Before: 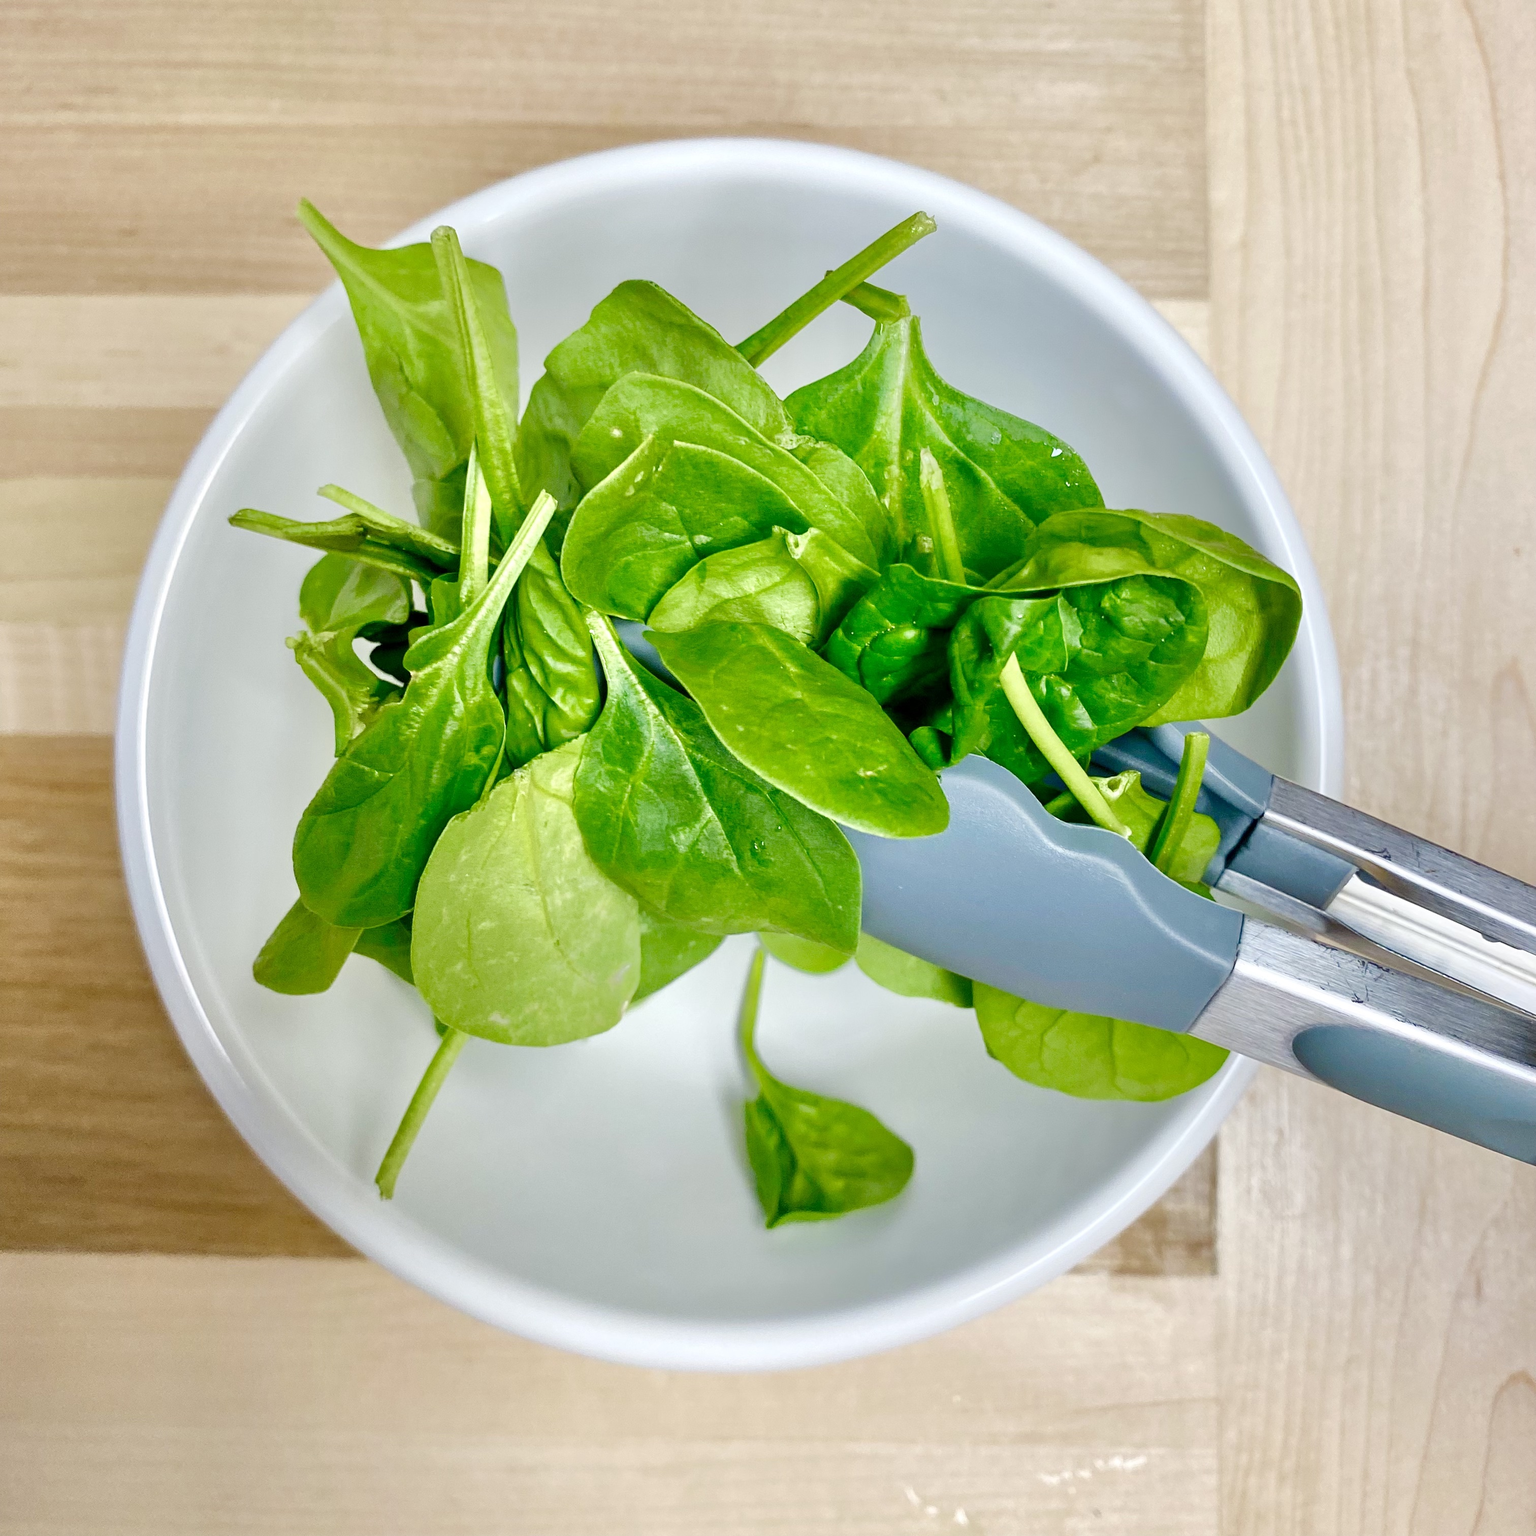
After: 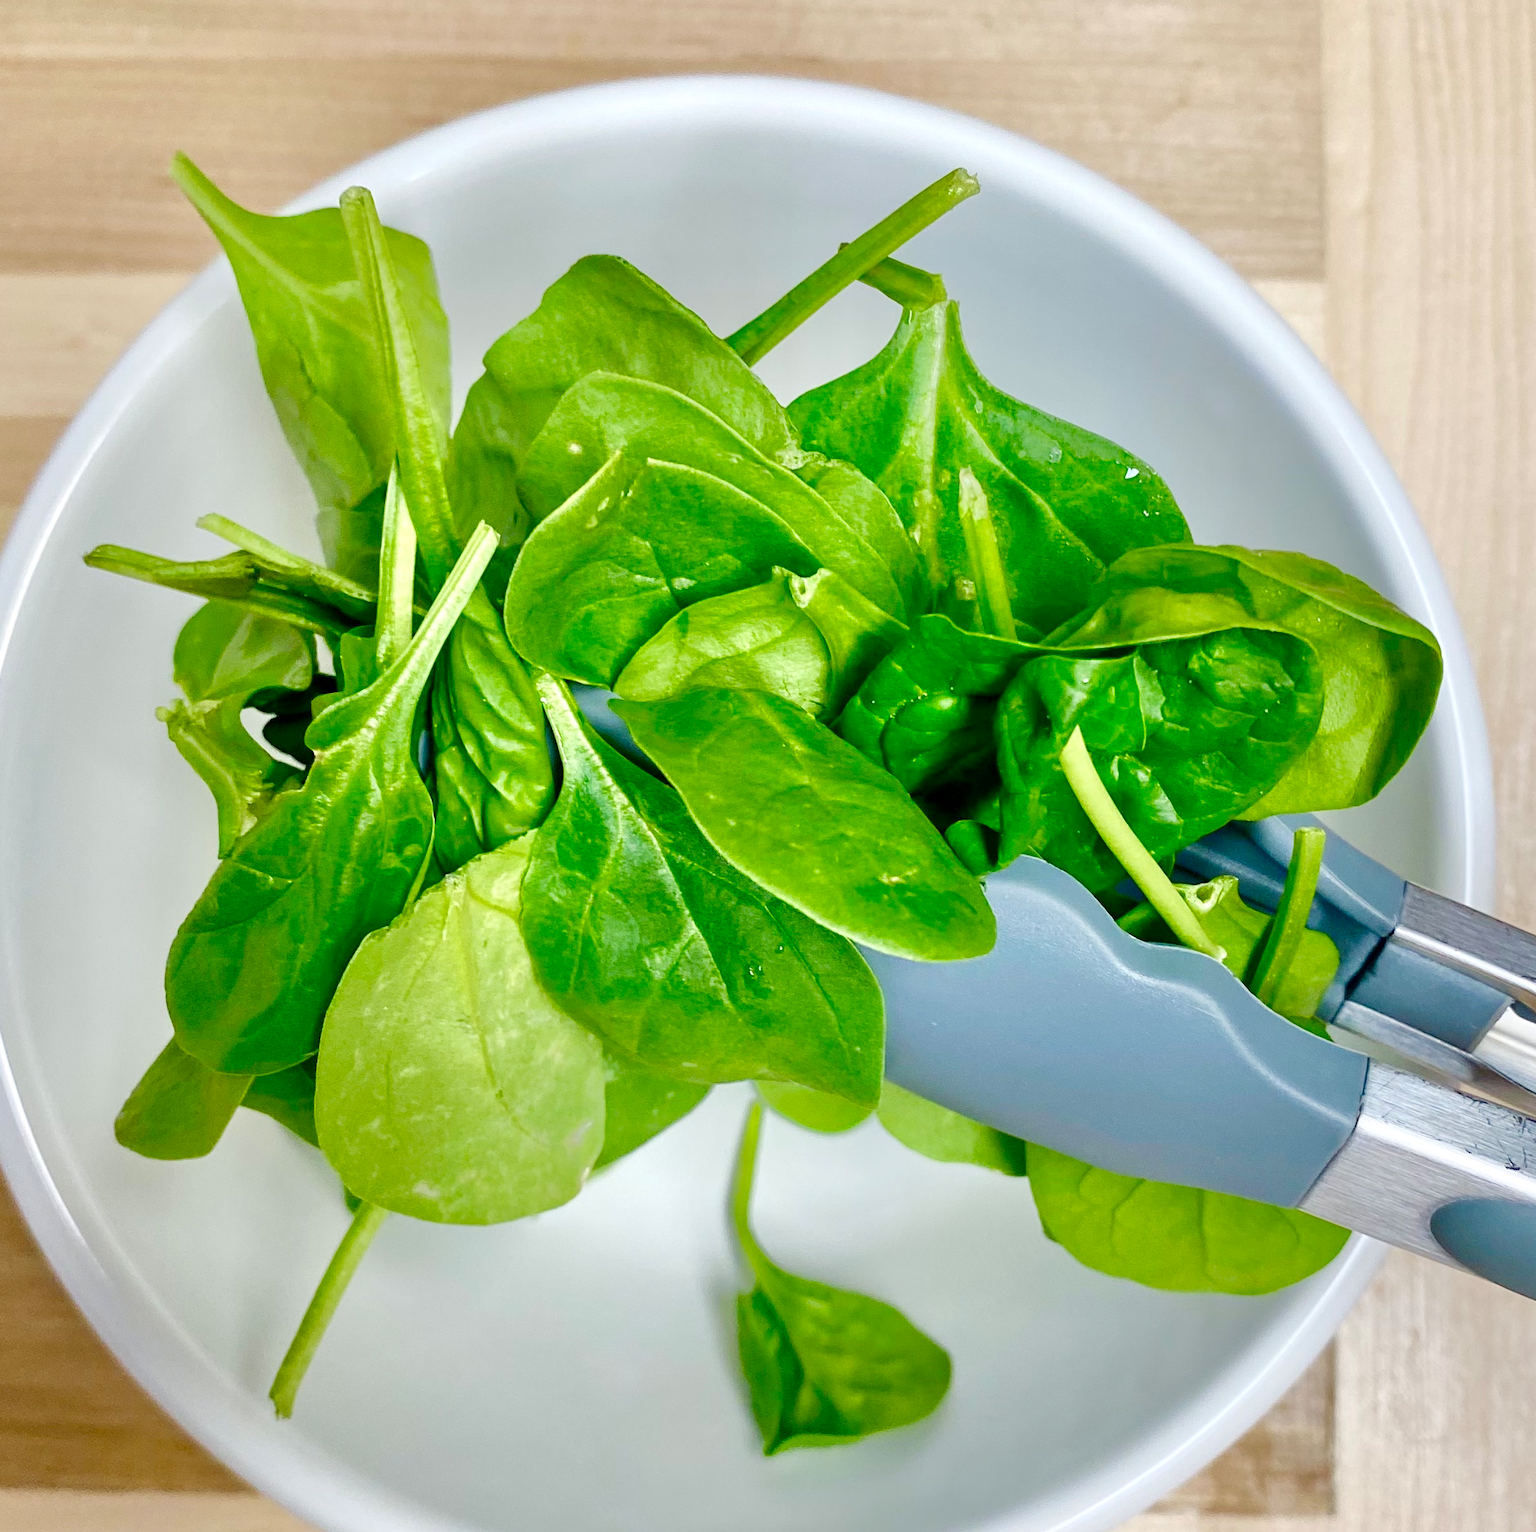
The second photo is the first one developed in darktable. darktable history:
color correction: highlights b* -0.023
levels: mode automatic, levels [0.514, 0.759, 1]
crop and rotate: left 10.583%, top 5.134%, right 10.407%, bottom 16.036%
